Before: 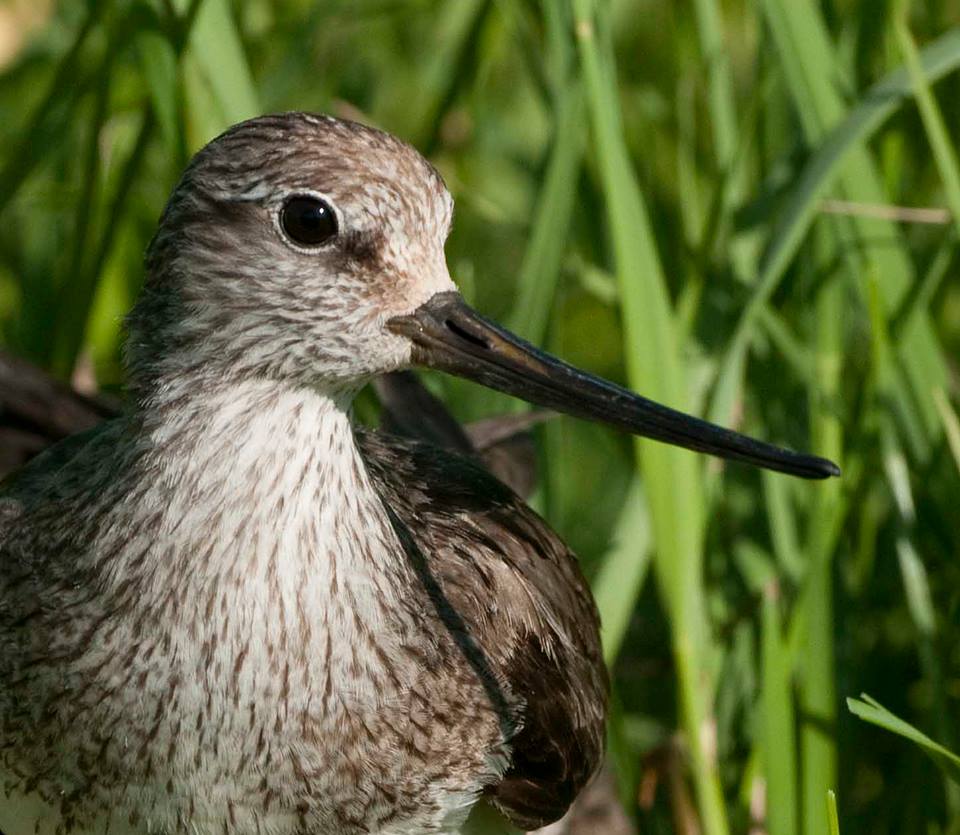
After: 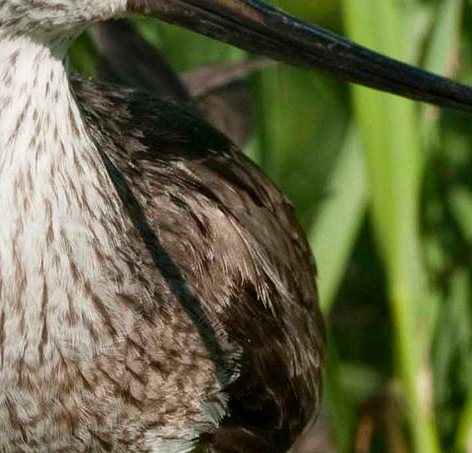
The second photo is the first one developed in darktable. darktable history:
crop: left 29.681%, top 42.249%, right 21.067%, bottom 3.461%
